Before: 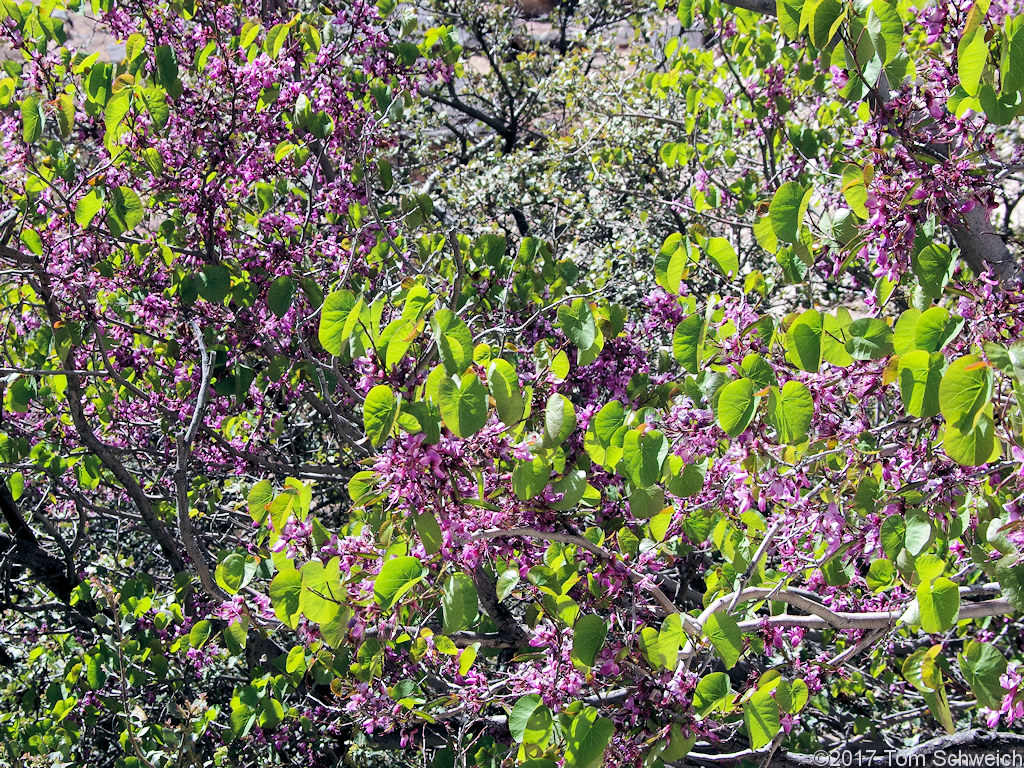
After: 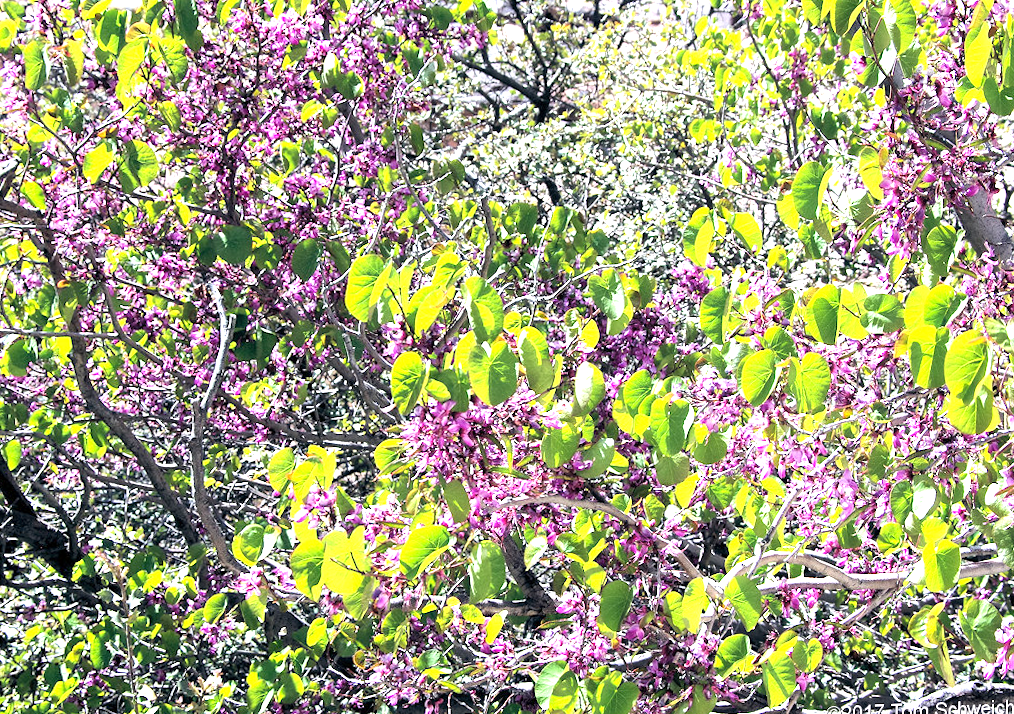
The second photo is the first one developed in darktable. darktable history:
rotate and perspective: rotation 0.679°, lens shift (horizontal) 0.136, crop left 0.009, crop right 0.991, crop top 0.078, crop bottom 0.95
exposure: exposure 1.2 EV, compensate highlight preservation false
